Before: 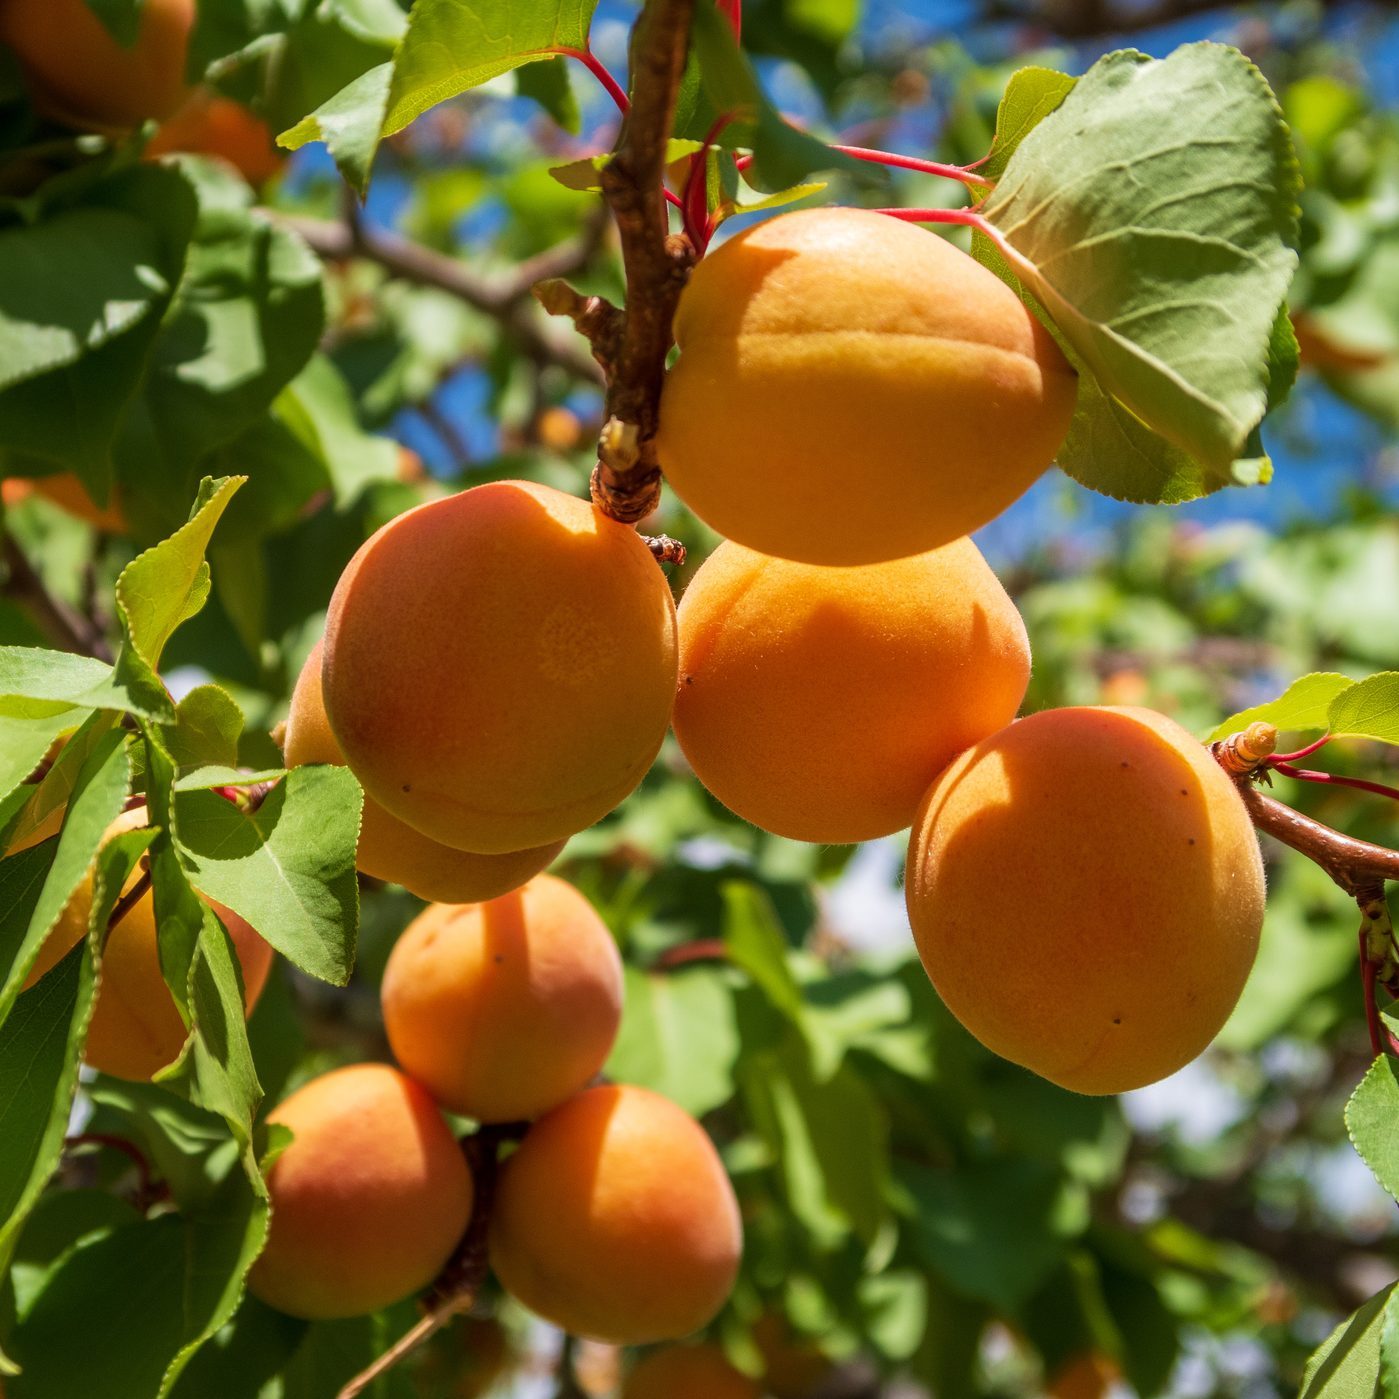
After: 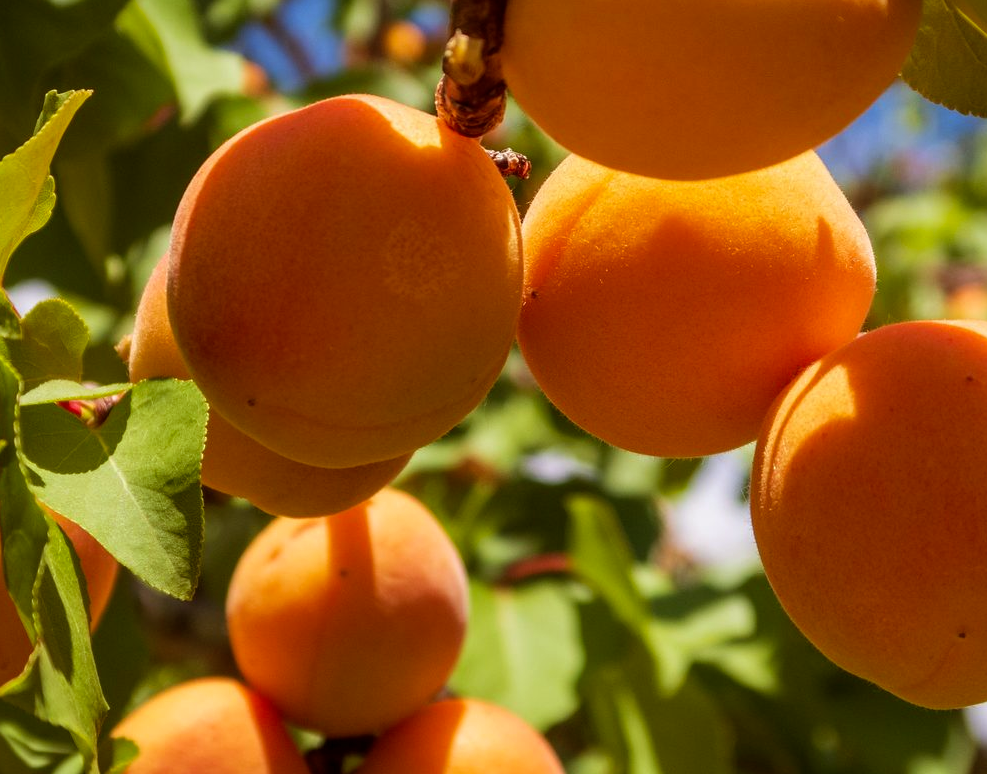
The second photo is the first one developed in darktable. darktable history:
crop: left 11.123%, top 27.61%, right 18.3%, bottom 17.034%
rgb levels: mode RGB, independent channels, levels [[0, 0.5, 1], [0, 0.521, 1], [0, 0.536, 1]]
